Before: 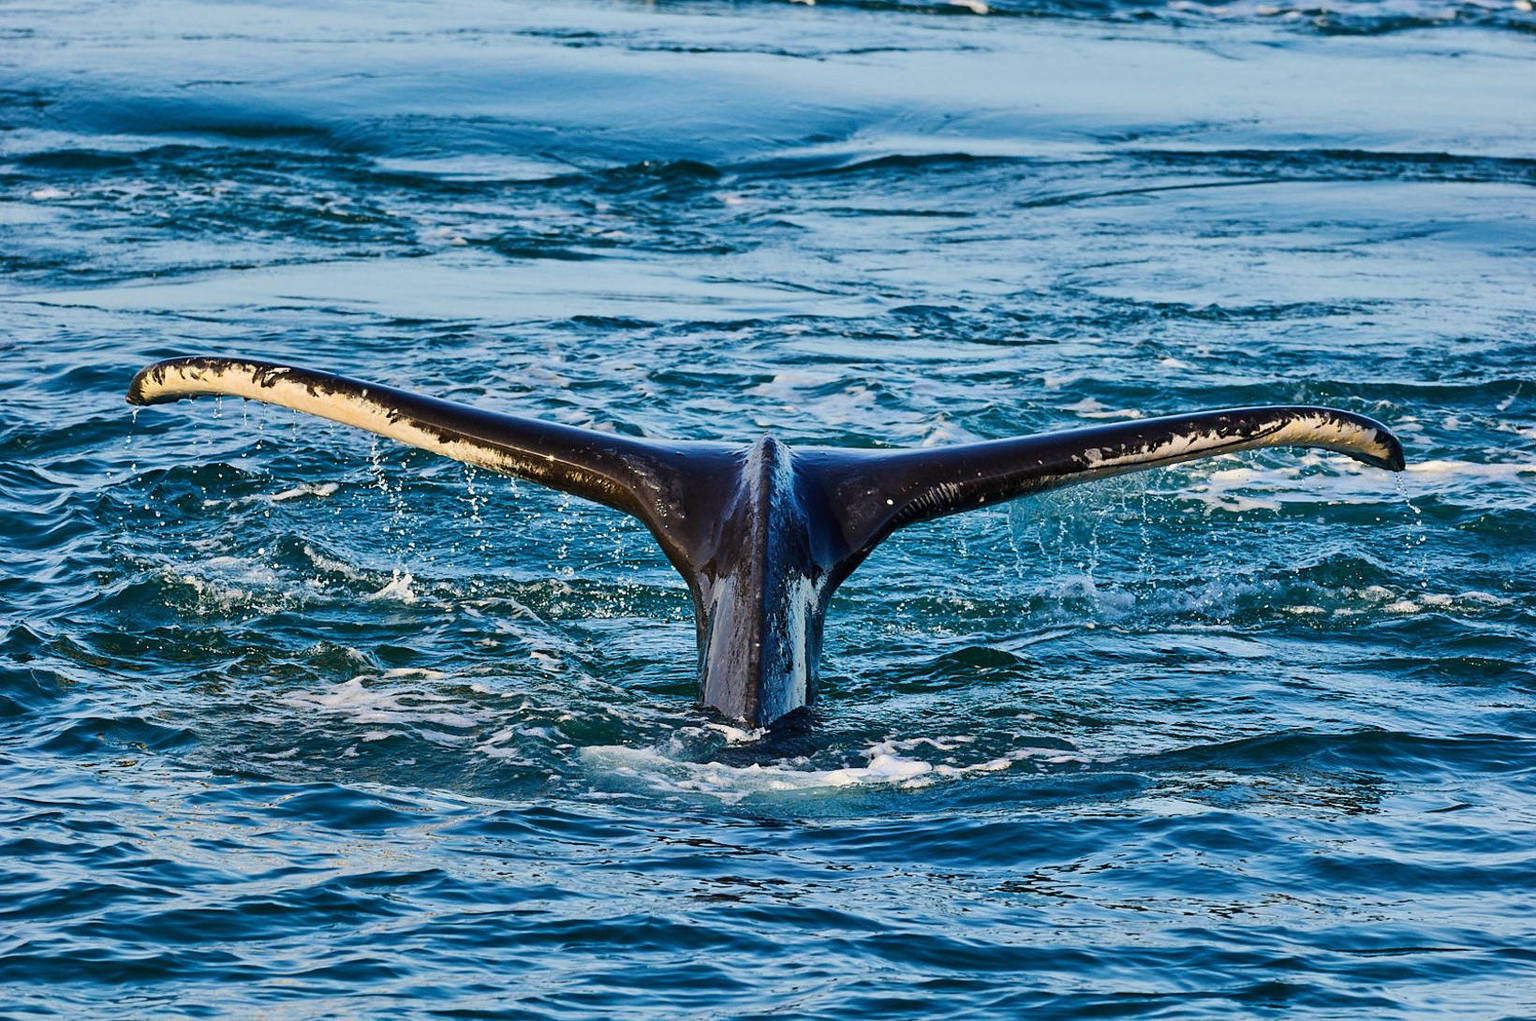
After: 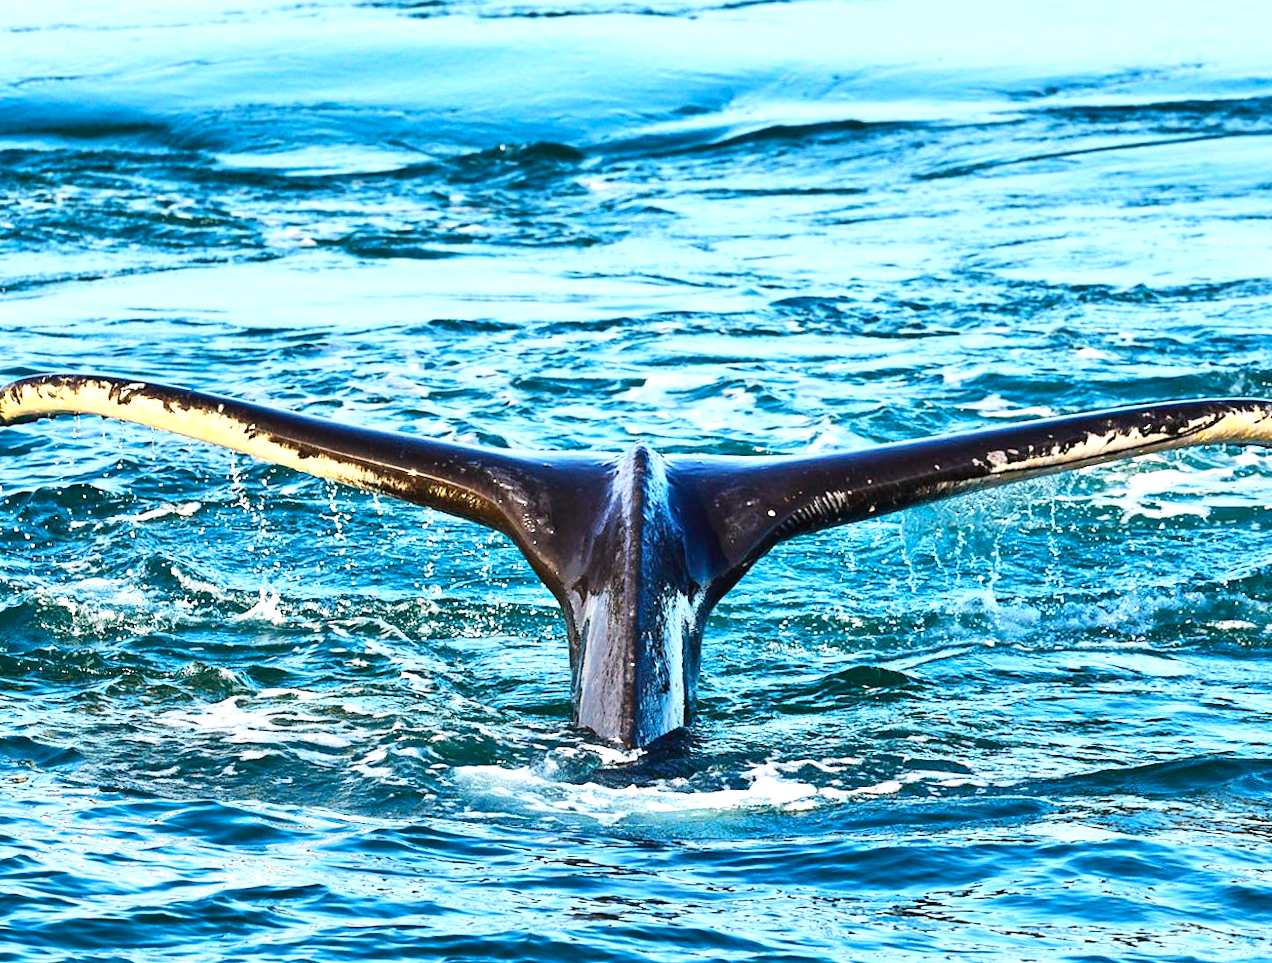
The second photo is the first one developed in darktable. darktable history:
crop and rotate: angle 1°, left 4.281%, top 0.642%, right 11.383%, bottom 2.486%
tone curve: curves: ch0 [(0, 0.01) (0.037, 0.032) (0.131, 0.108) (0.275, 0.258) (0.483, 0.512) (0.61, 0.661) (0.696, 0.742) (0.792, 0.834) (0.911, 0.936) (0.997, 0.995)]; ch1 [(0, 0) (0.308, 0.29) (0.425, 0.411) (0.503, 0.502) (0.551, 0.563) (0.683, 0.706) (0.746, 0.77) (1, 1)]; ch2 [(0, 0) (0.246, 0.233) (0.36, 0.352) (0.415, 0.415) (0.485, 0.487) (0.502, 0.502) (0.525, 0.523) (0.545, 0.552) (0.587, 0.6) (0.636, 0.652) (0.711, 0.729) (0.845, 0.855) (0.998, 0.977)], color space Lab, independent channels, preserve colors none
exposure: black level correction 0, exposure 1.1 EV, compensate highlight preservation false
rotate and perspective: rotation 0.062°, lens shift (vertical) 0.115, lens shift (horizontal) -0.133, crop left 0.047, crop right 0.94, crop top 0.061, crop bottom 0.94
